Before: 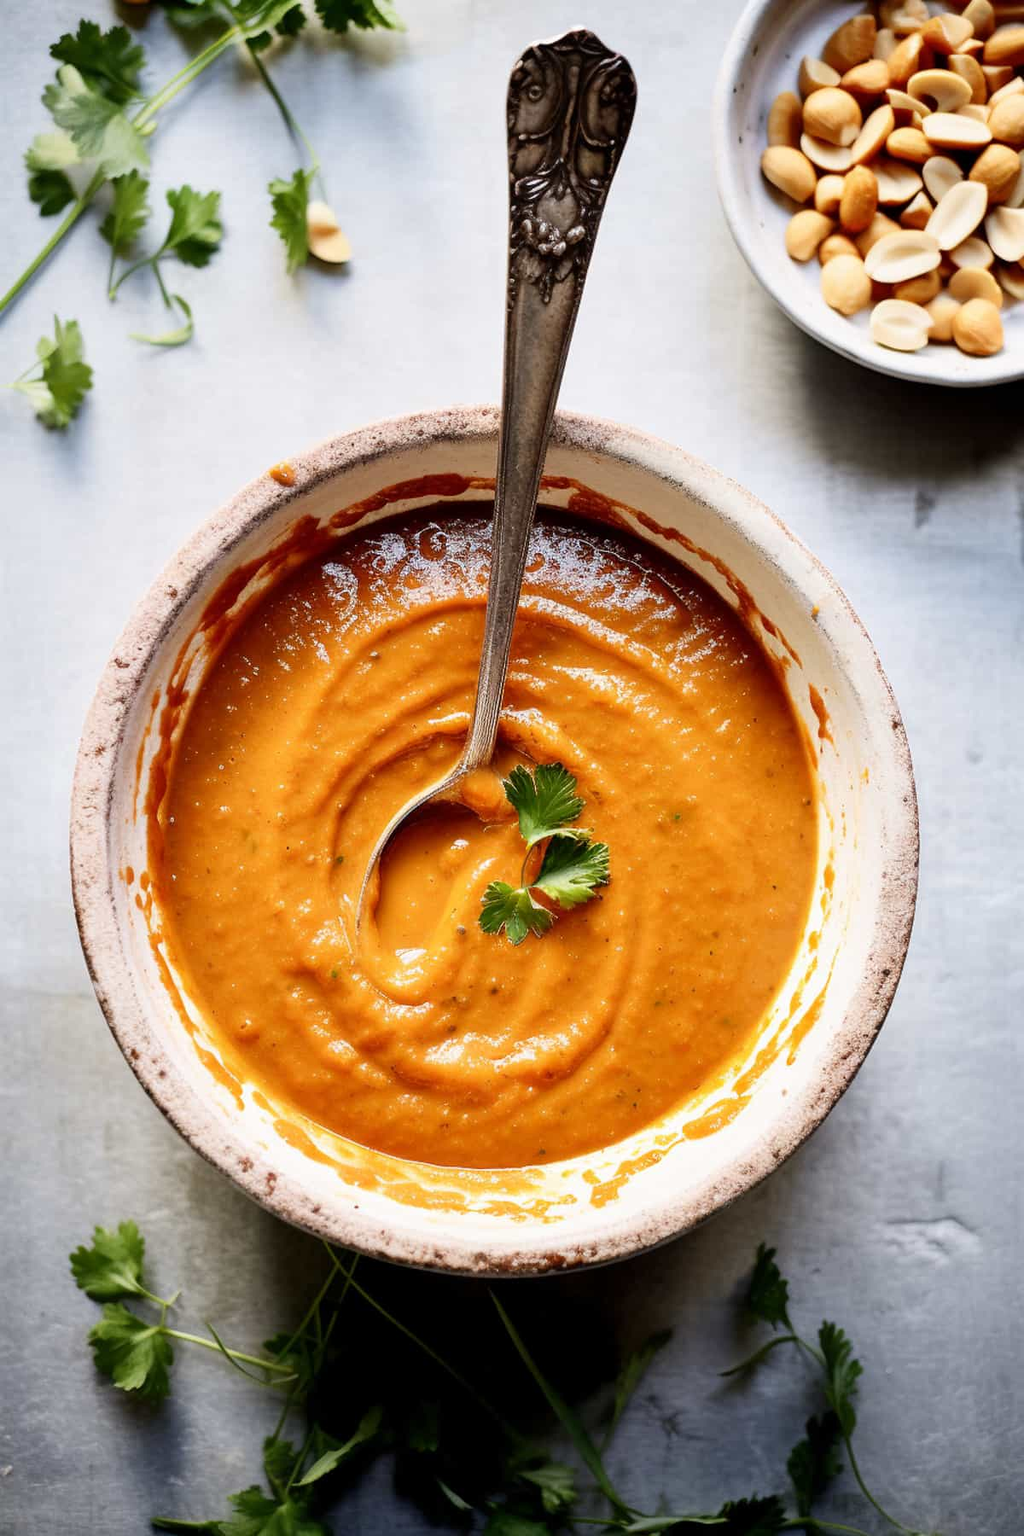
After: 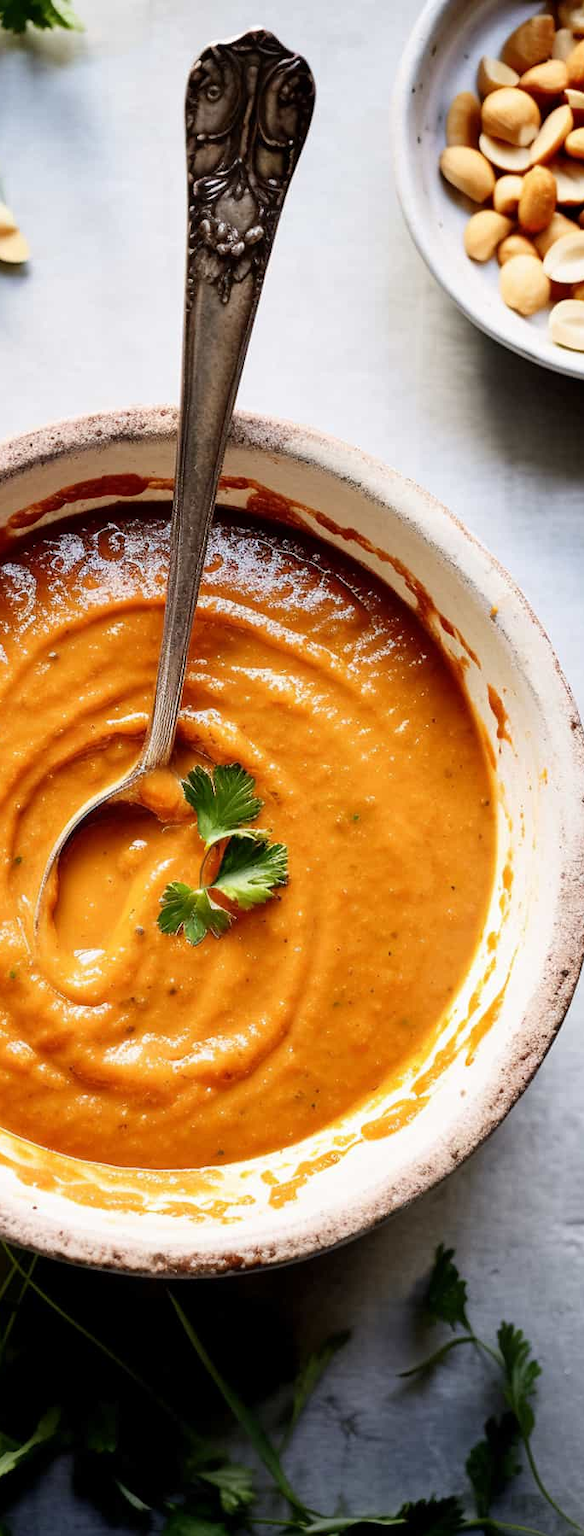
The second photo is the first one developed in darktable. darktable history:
crop: left 31.463%, top 0.018%, right 11.496%
